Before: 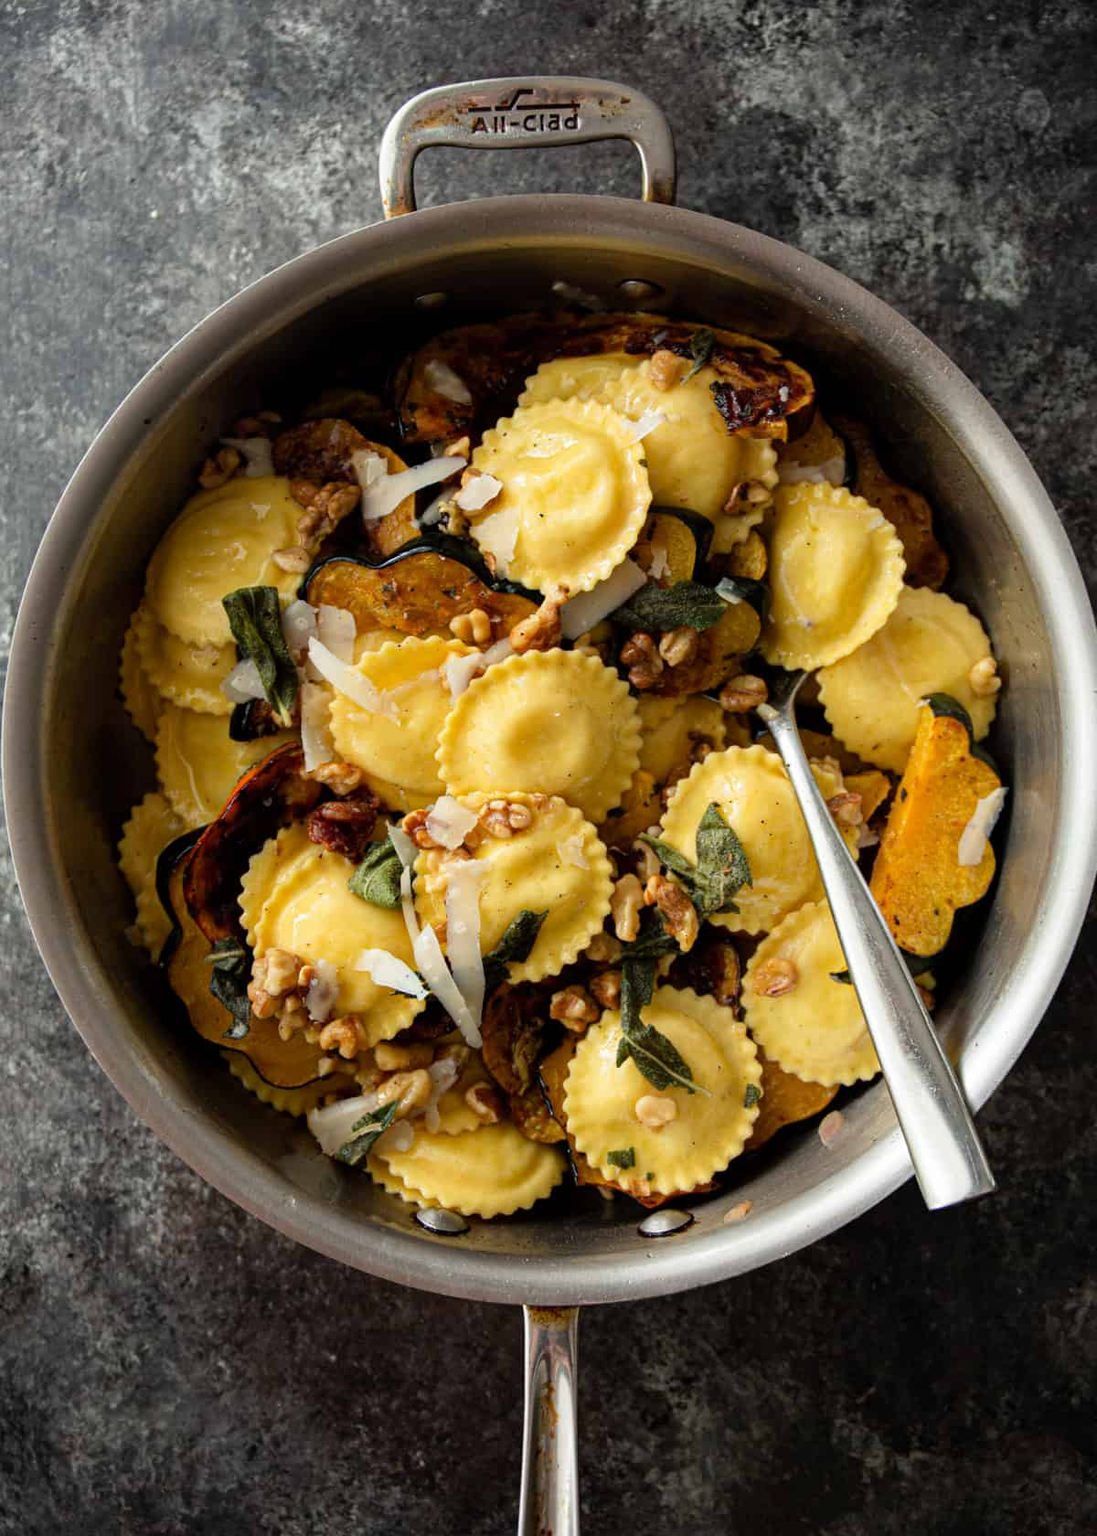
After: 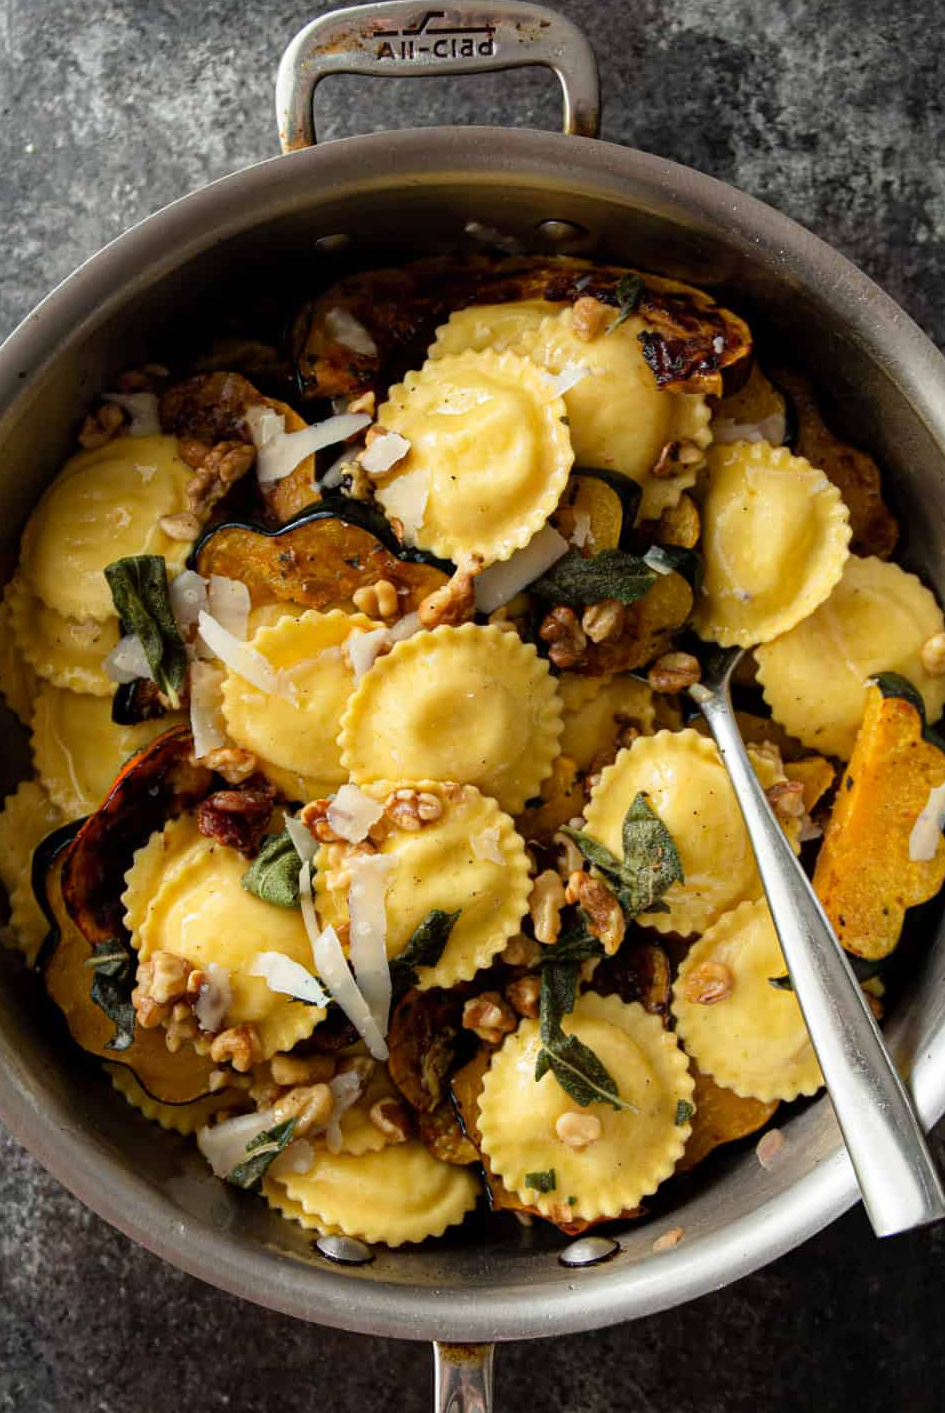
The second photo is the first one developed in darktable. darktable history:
crop: left 11.614%, top 5.157%, right 9.595%, bottom 10.719%
